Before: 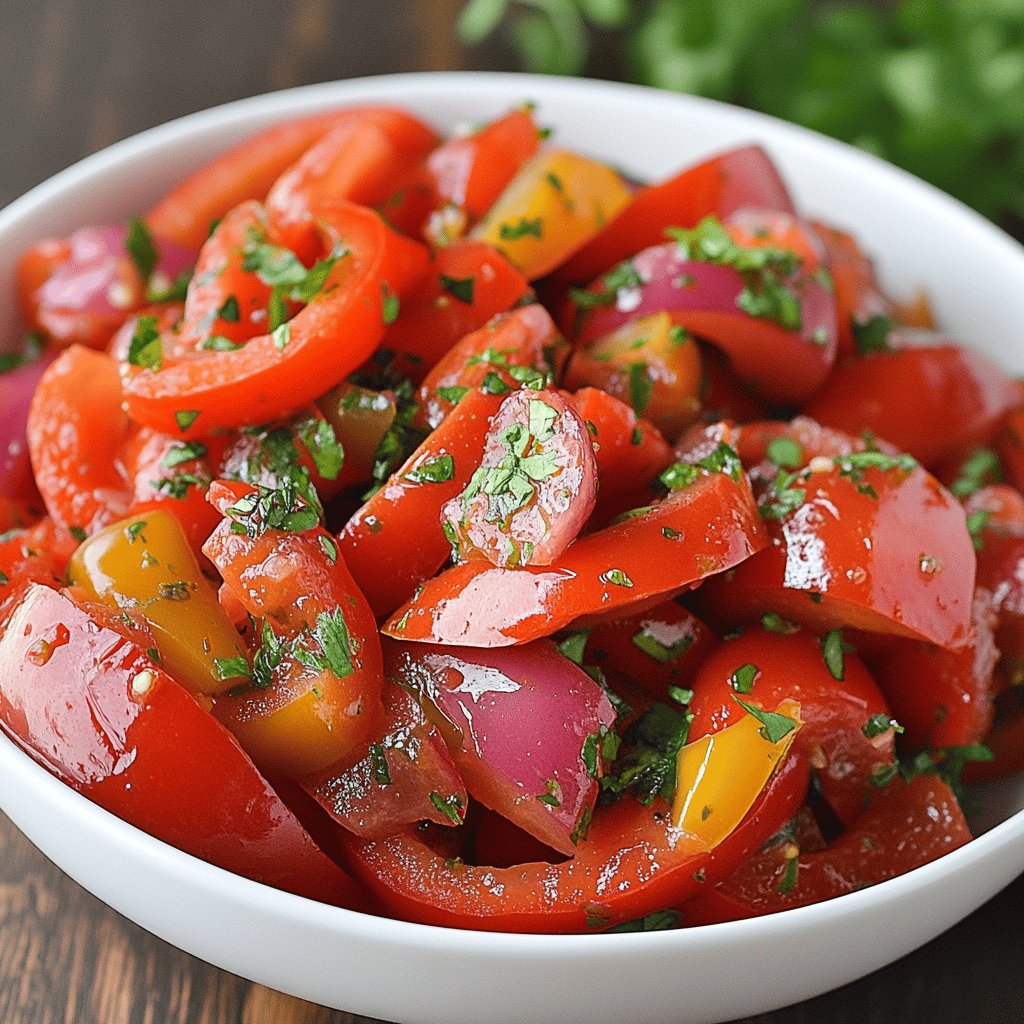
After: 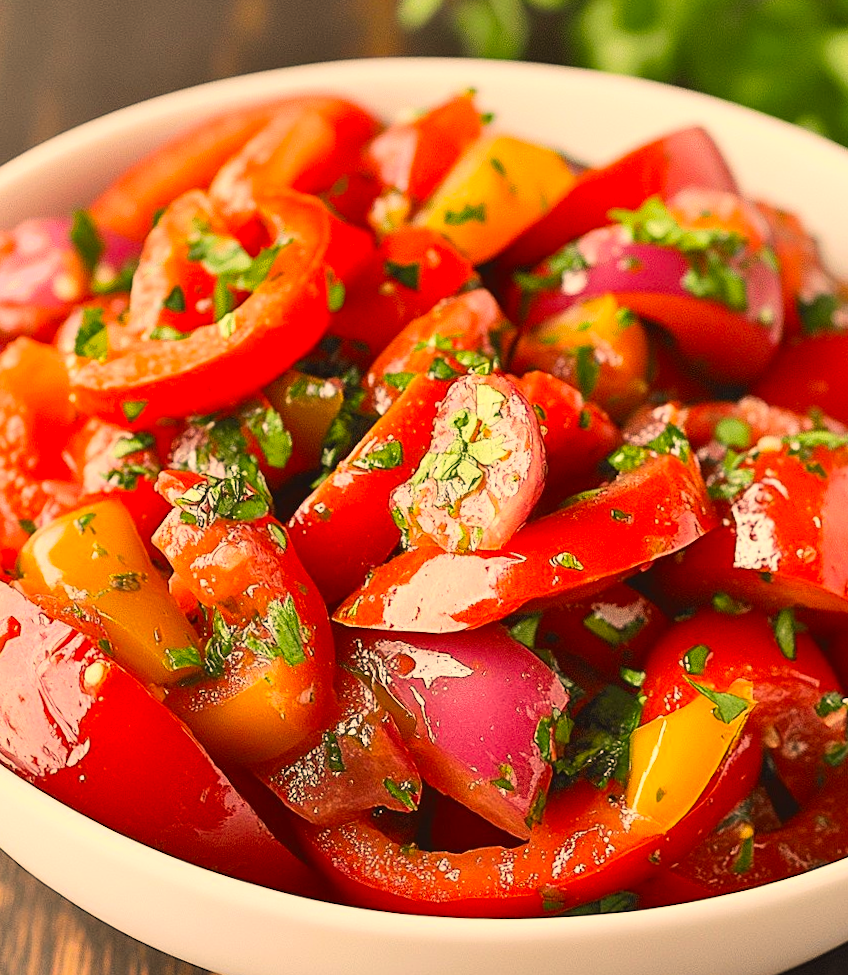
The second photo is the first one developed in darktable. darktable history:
color correction: highlights a* 15, highlights b* 31.55
contrast brightness saturation: contrast 0.2, brightness 0.16, saturation 0.22
crop and rotate: angle 1°, left 4.281%, top 0.642%, right 11.383%, bottom 2.486%
